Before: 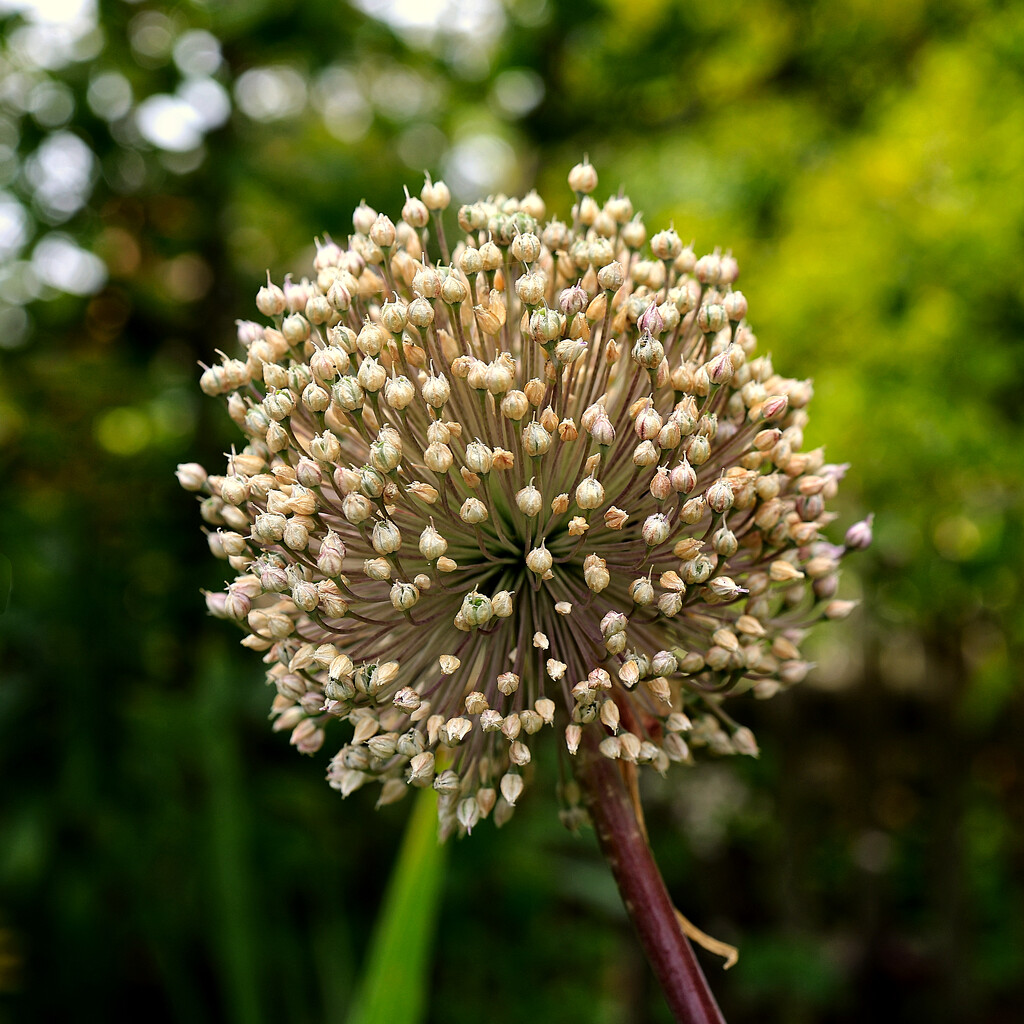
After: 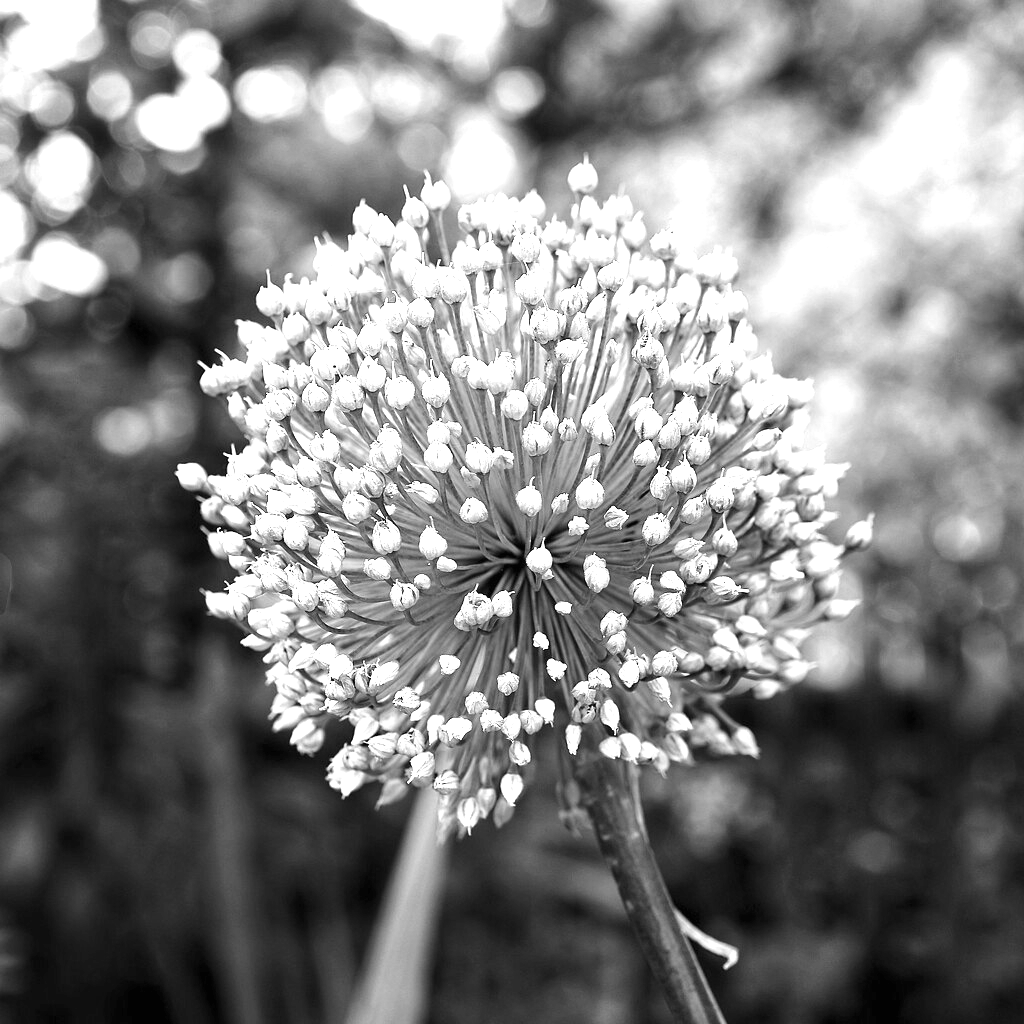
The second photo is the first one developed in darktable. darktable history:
exposure: black level correction 0, exposure 1.455 EV, compensate exposure bias true, compensate highlight preservation false
color zones: curves: ch1 [(0, -0.394) (0.143, -0.394) (0.286, -0.394) (0.429, -0.392) (0.571, -0.391) (0.714, -0.391) (0.857, -0.391) (1, -0.394)]
contrast brightness saturation: saturation -0.986
